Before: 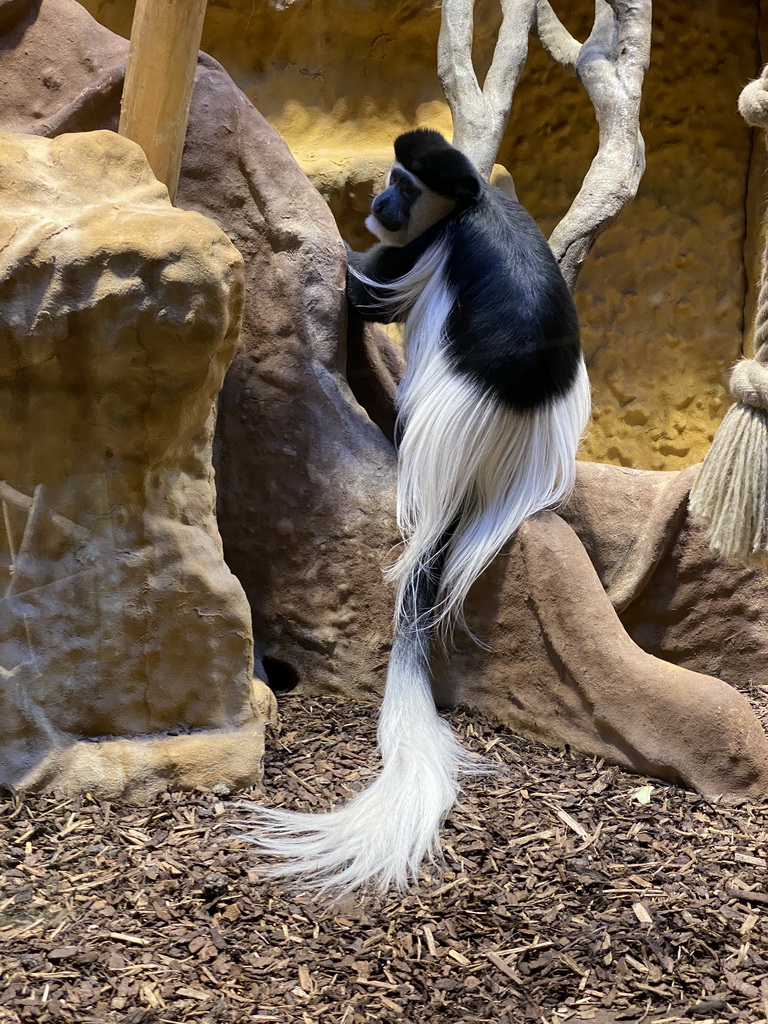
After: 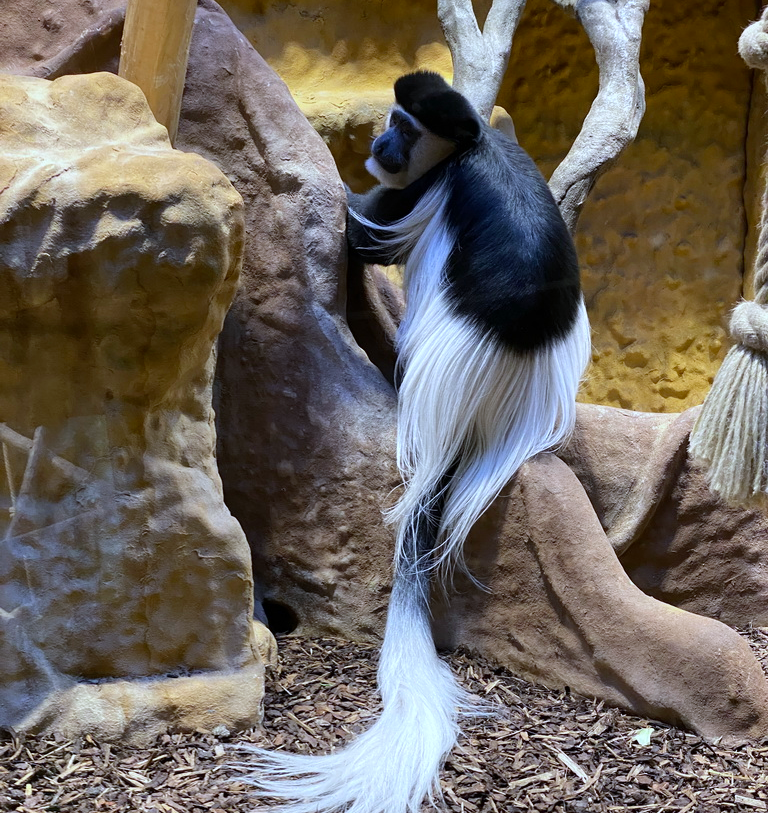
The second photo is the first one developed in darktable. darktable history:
crop and rotate: top 5.667%, bottom 14.937%
white balance: red 0.926, green 1.003, blue 1.133
